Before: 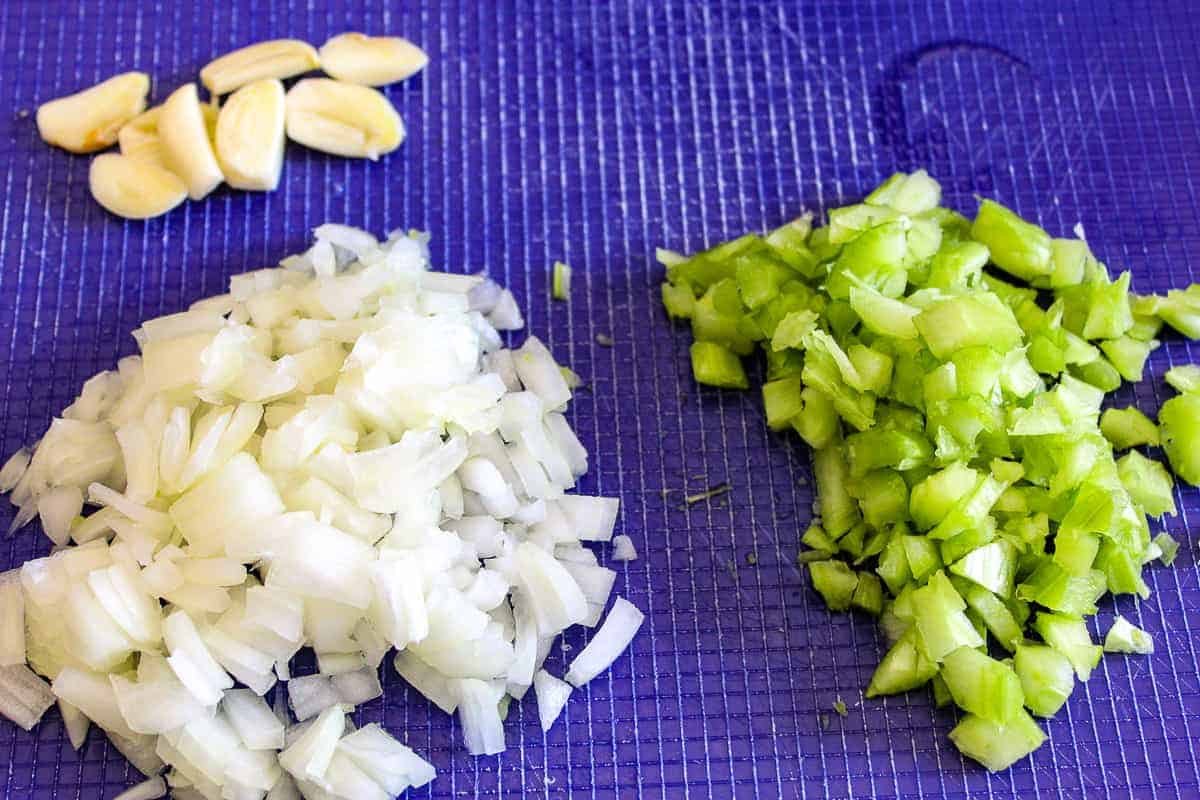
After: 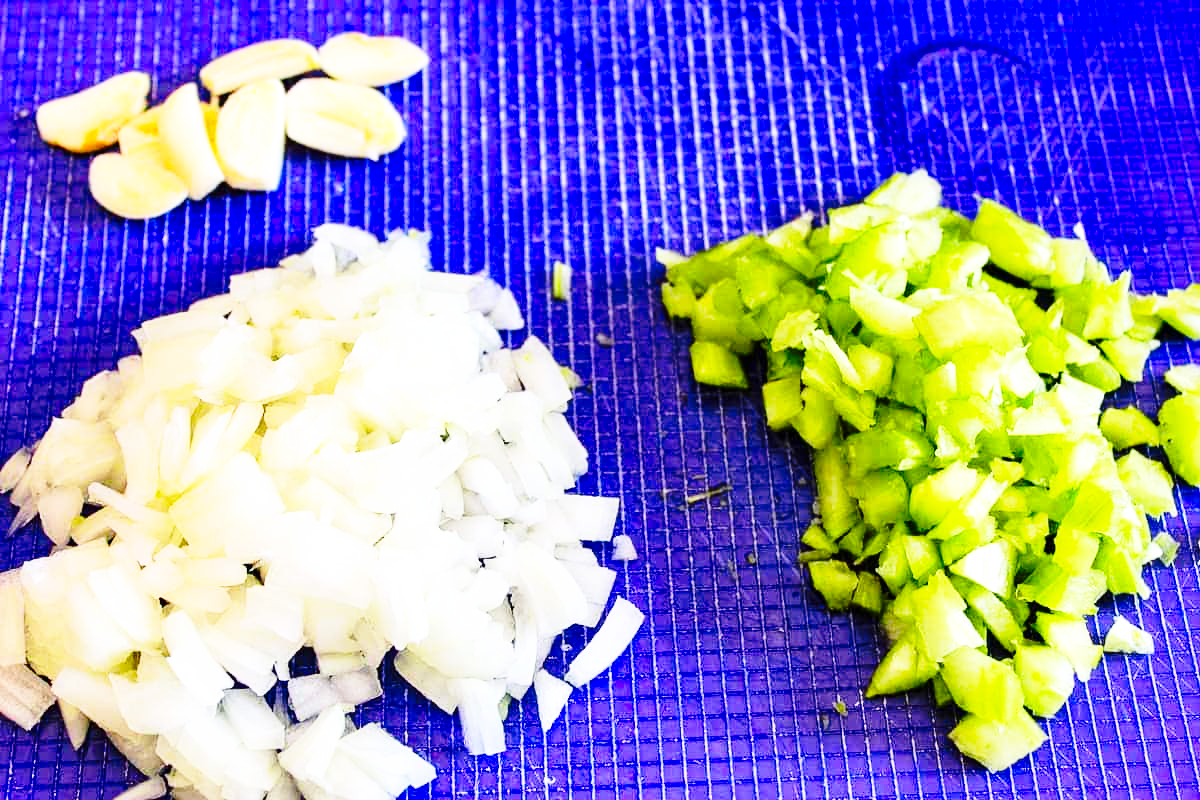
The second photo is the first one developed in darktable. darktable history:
base curve: curves: ch0 [(0, 0) (0.028, 0.03) (0.105, 0.232) (0.387, 0.748) (0.754, 0.968) (1, 1)], preserve colors none
contrast brightness saturation: contrast 0.087, saturation 0.282
